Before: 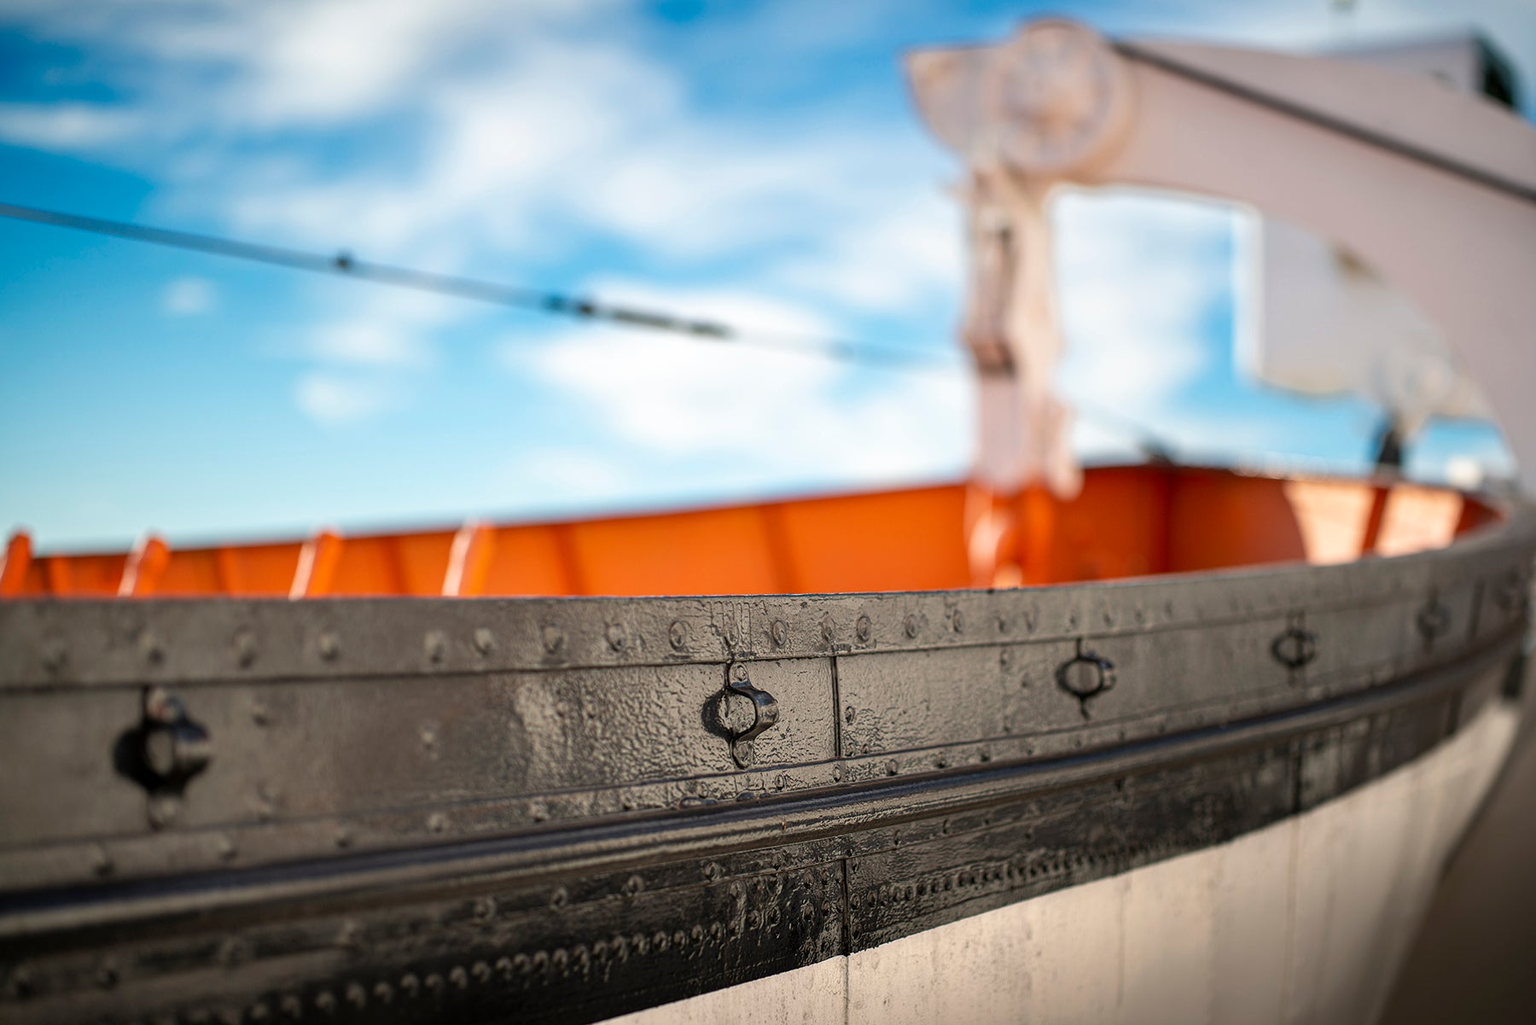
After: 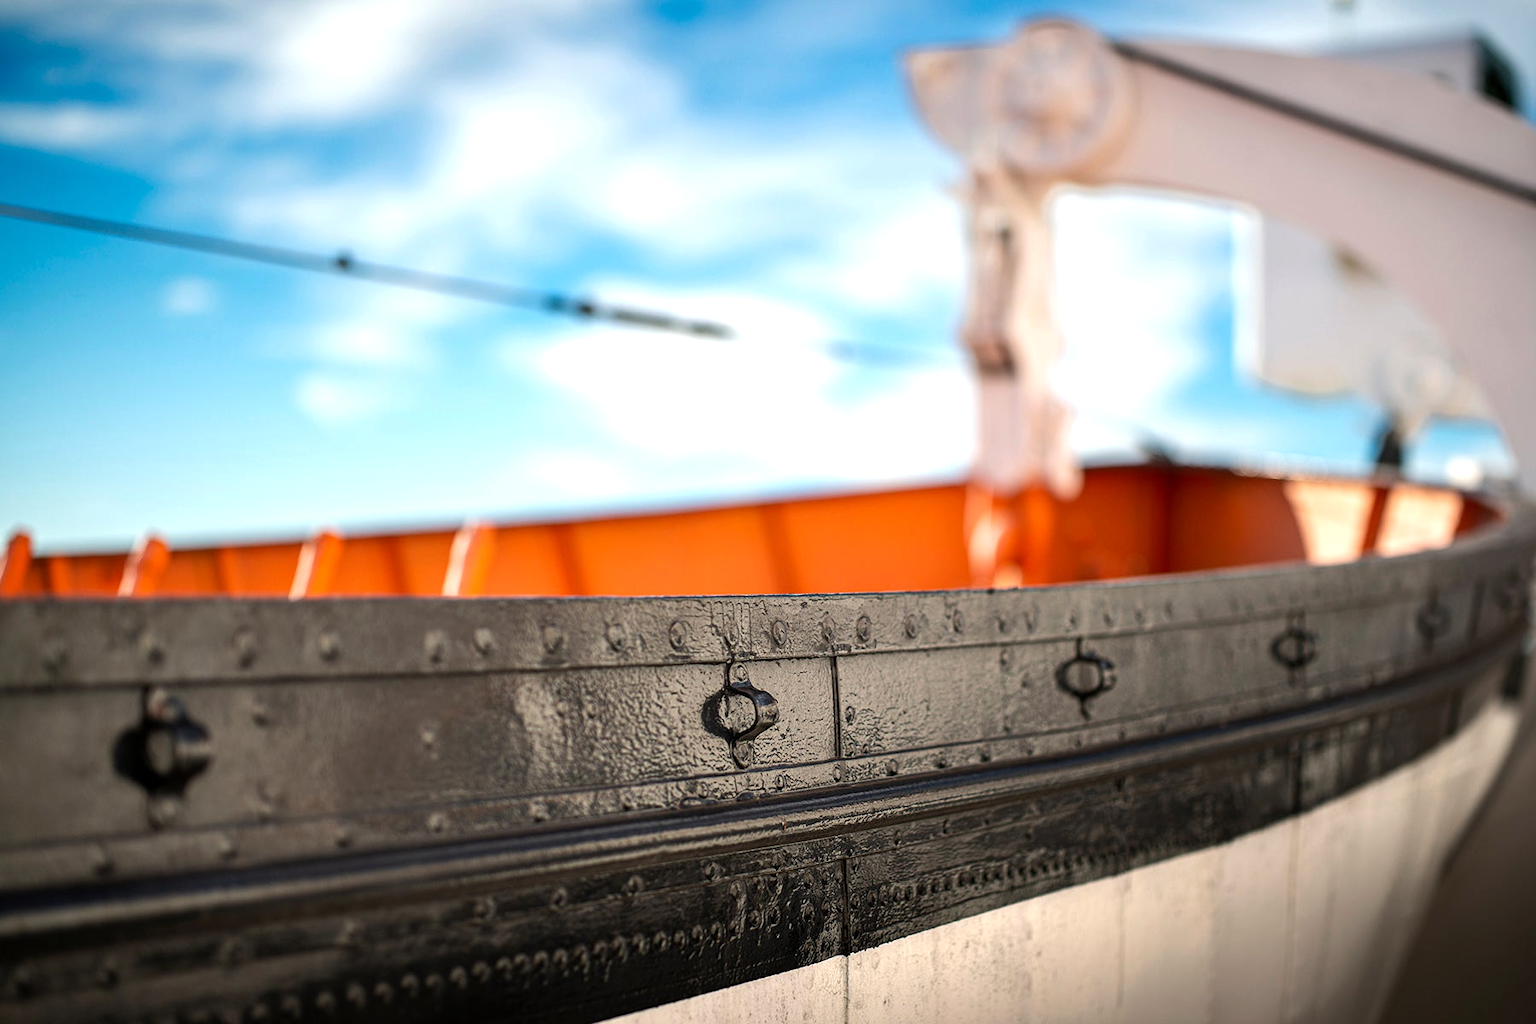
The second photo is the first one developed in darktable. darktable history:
tone equalizer: -8 EV -0.394 EV, -7 EV -0.37 EV, -6 EV -0.317 EV, -5 EV -0.256 EV, -3 EV 0.2 EV, -2 EV 0.311 EV, -1 EV 0.382 EV, +0 EV 0.428 EV, edges refinement/feathering 500, mask exposure compensation -1.57 EV, preserve details no
